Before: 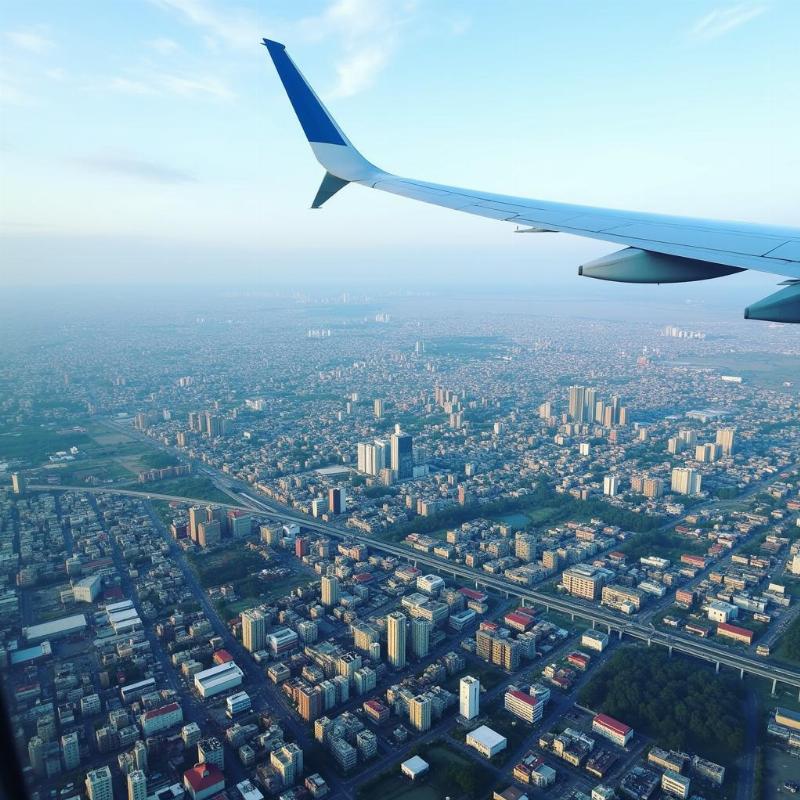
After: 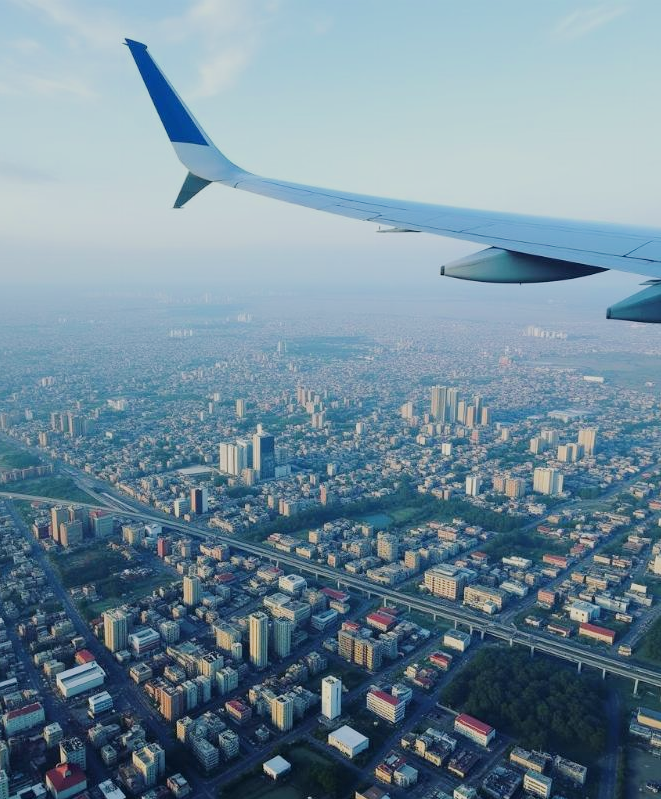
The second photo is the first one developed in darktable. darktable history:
filmic rgb: black relative exposure -16 EV, white relative exposure 4.94 EV, hardness 6.22
crop: left 17.368%, bottom 0.038%
